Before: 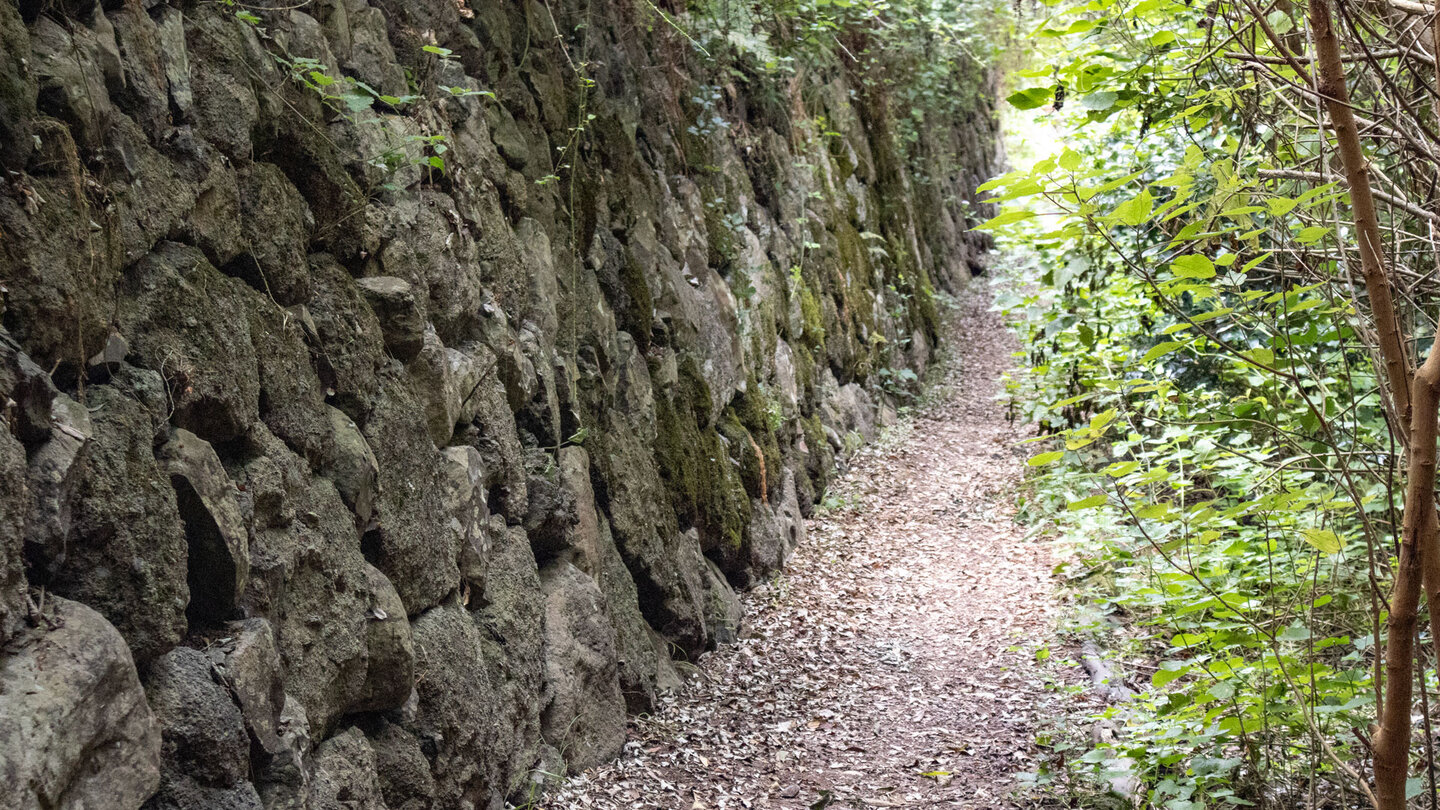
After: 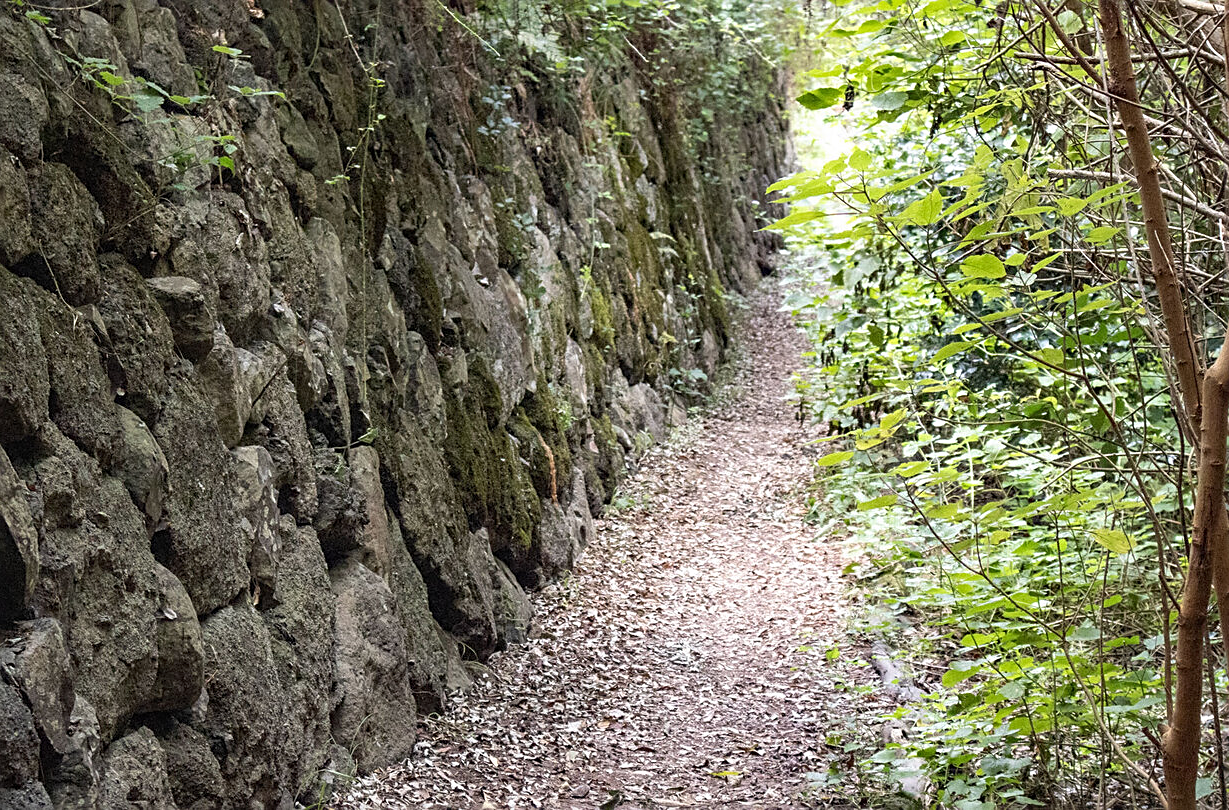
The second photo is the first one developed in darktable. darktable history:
crop and rotate: left 14.584%
sharpen: on, module defaults
